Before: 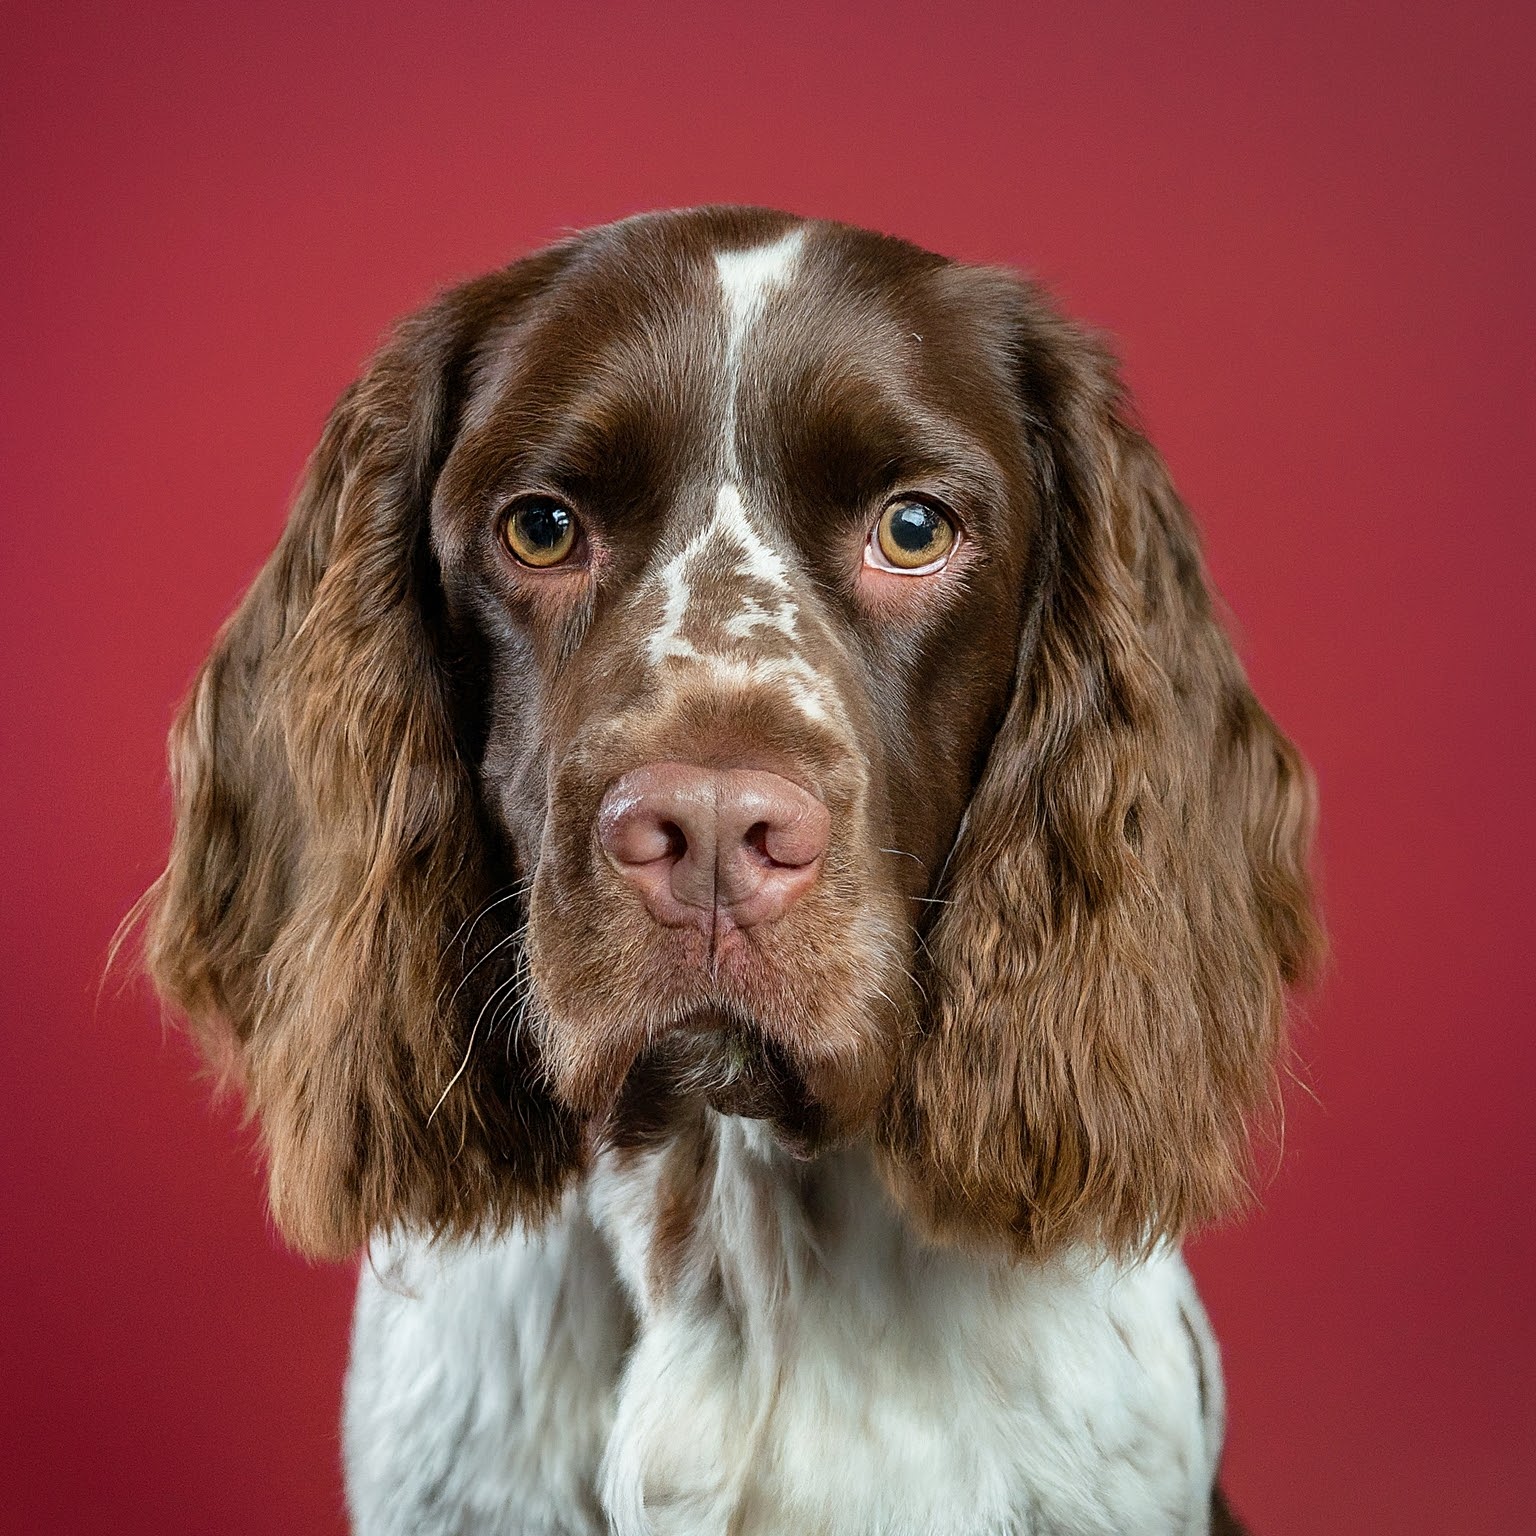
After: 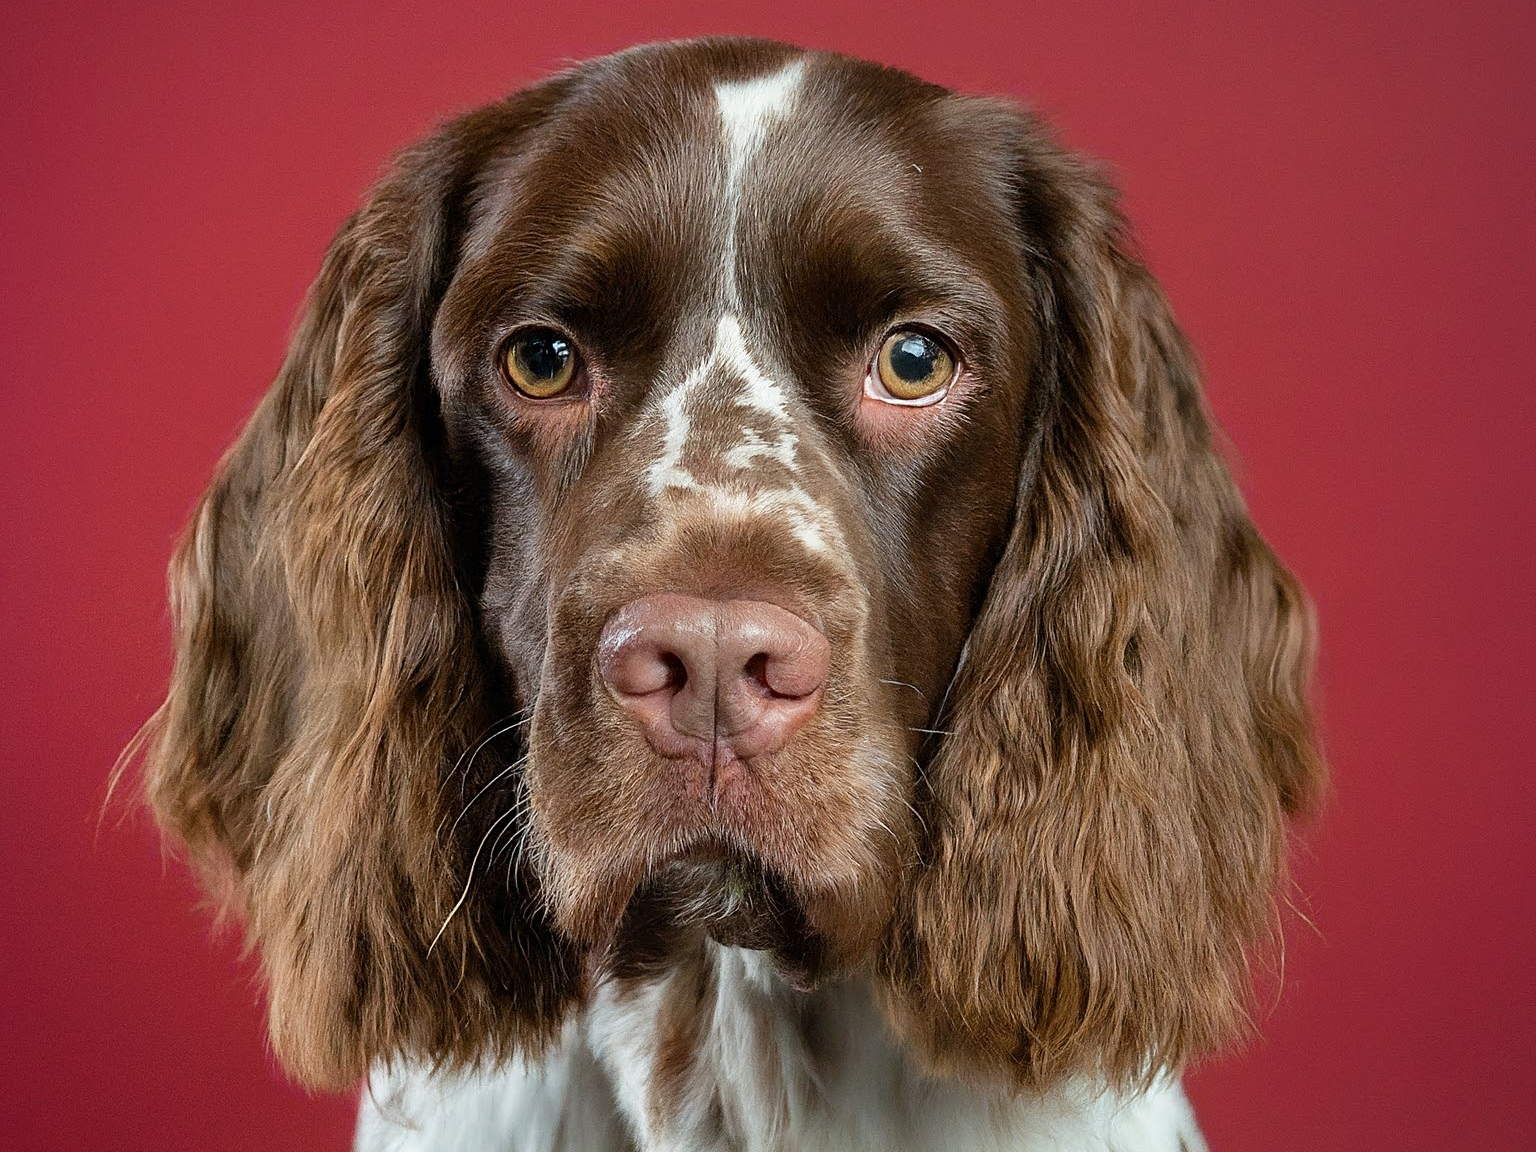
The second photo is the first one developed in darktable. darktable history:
crop: top 11.054%, bottom 13.922%
